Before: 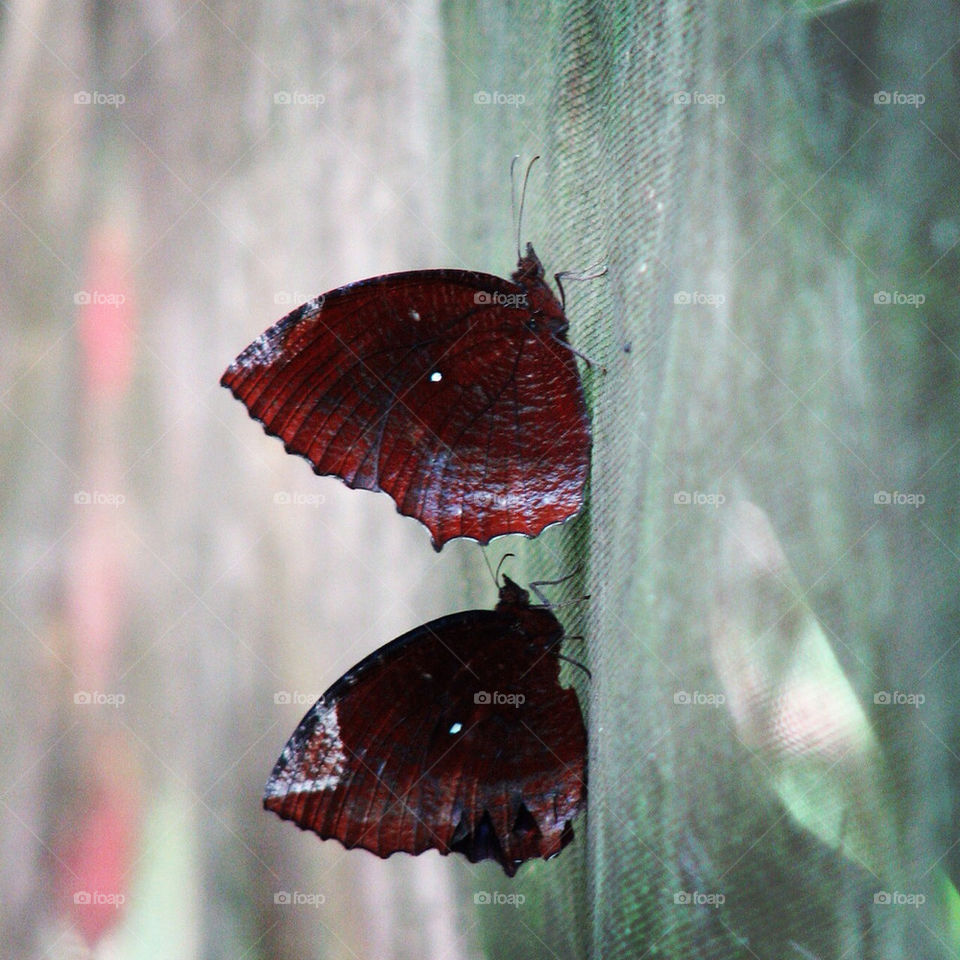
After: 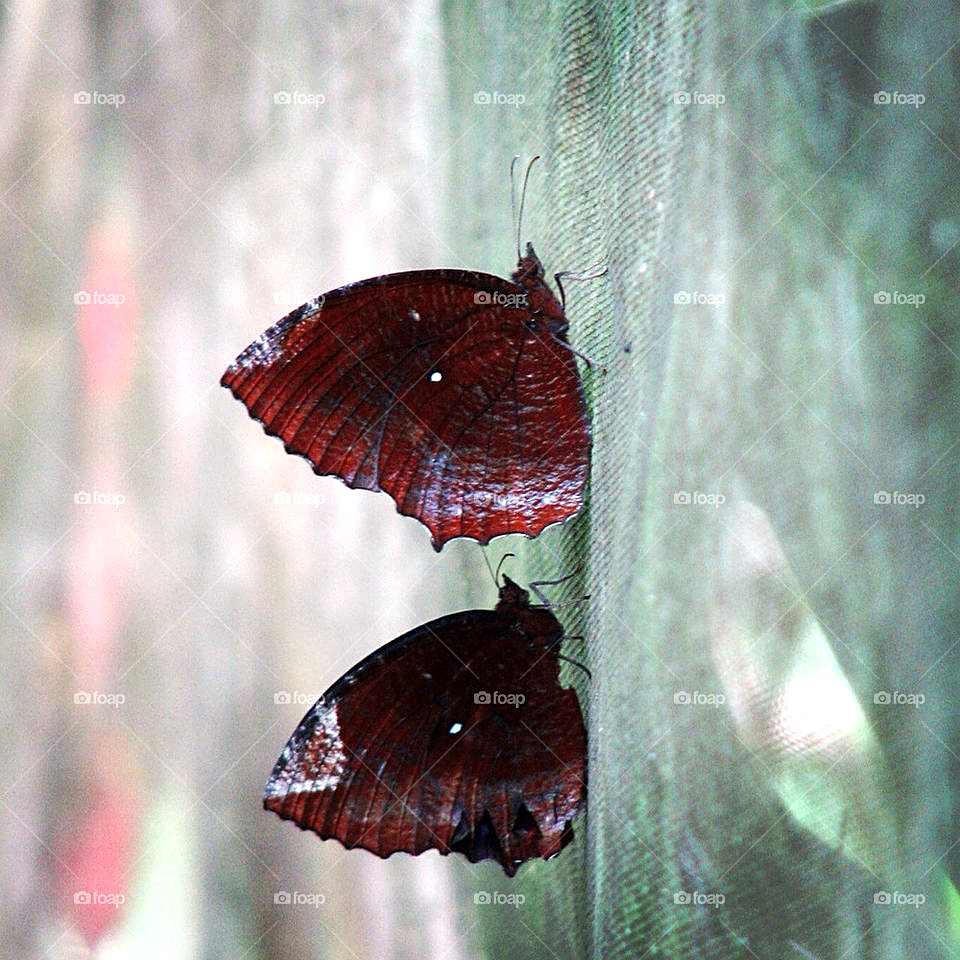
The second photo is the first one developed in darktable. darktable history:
local contrast: highlights 100%, shadows 100%, detail 120%, midtone range 0.2
sharpen: on, module defaults
exposure: exposure 0.4 EV, compensate highlight preservation false
